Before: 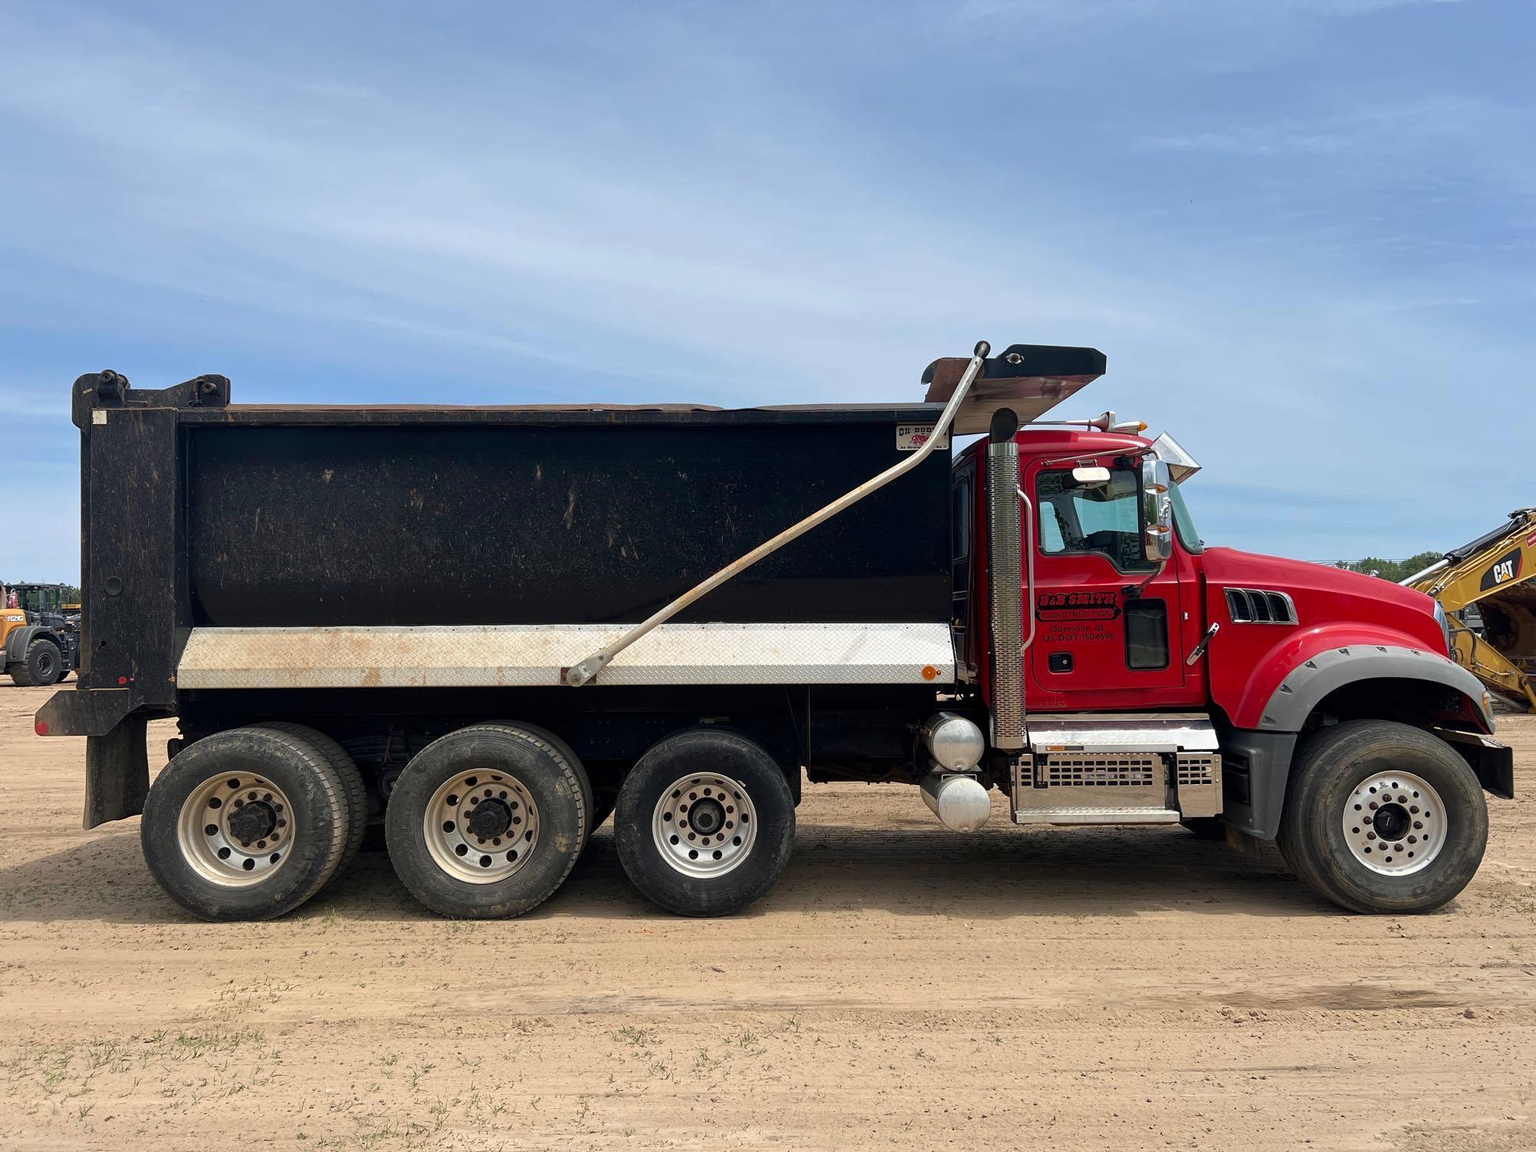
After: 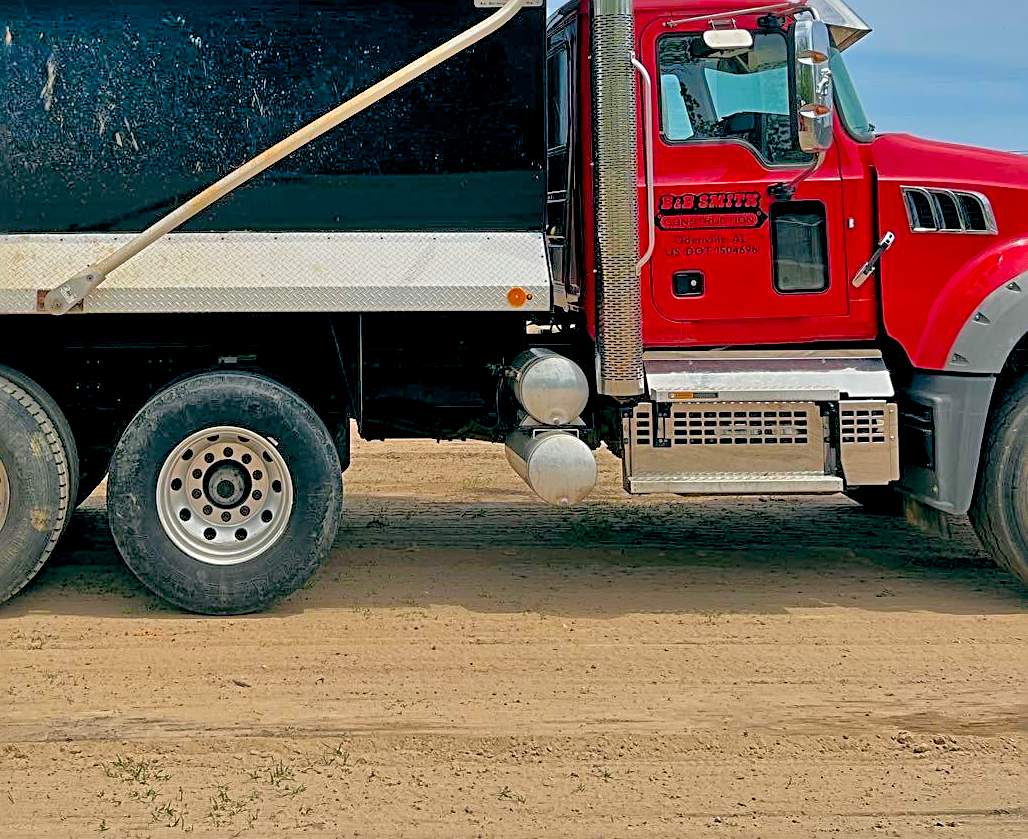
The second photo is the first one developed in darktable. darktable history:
crop: left 34.69%, top 38.632%, right 13.903%, bottom 5.39%
shadows and highlights: soften with gaussian
tone equalizer: -7 EV 0.164 EV, -6 EV 0.639 EV, -5 EV 1.12 EV, -4 EV 1.34 EV, -3 EV 1.18 EV, -2 EV 0.6 EV, -1 EV 0.146 EV
color correction: highlights b* 0.013
color balance rgb: global offset › luminance -0.329%, global offset › chroma 0.115%, global offset › hue 165.12°, linear chroma grading › global chroma 15.101%, perceptual saturation grading › global saturation 16.336%, contrast -19.668%
sharpen: radius 3.025, amount 0.767
